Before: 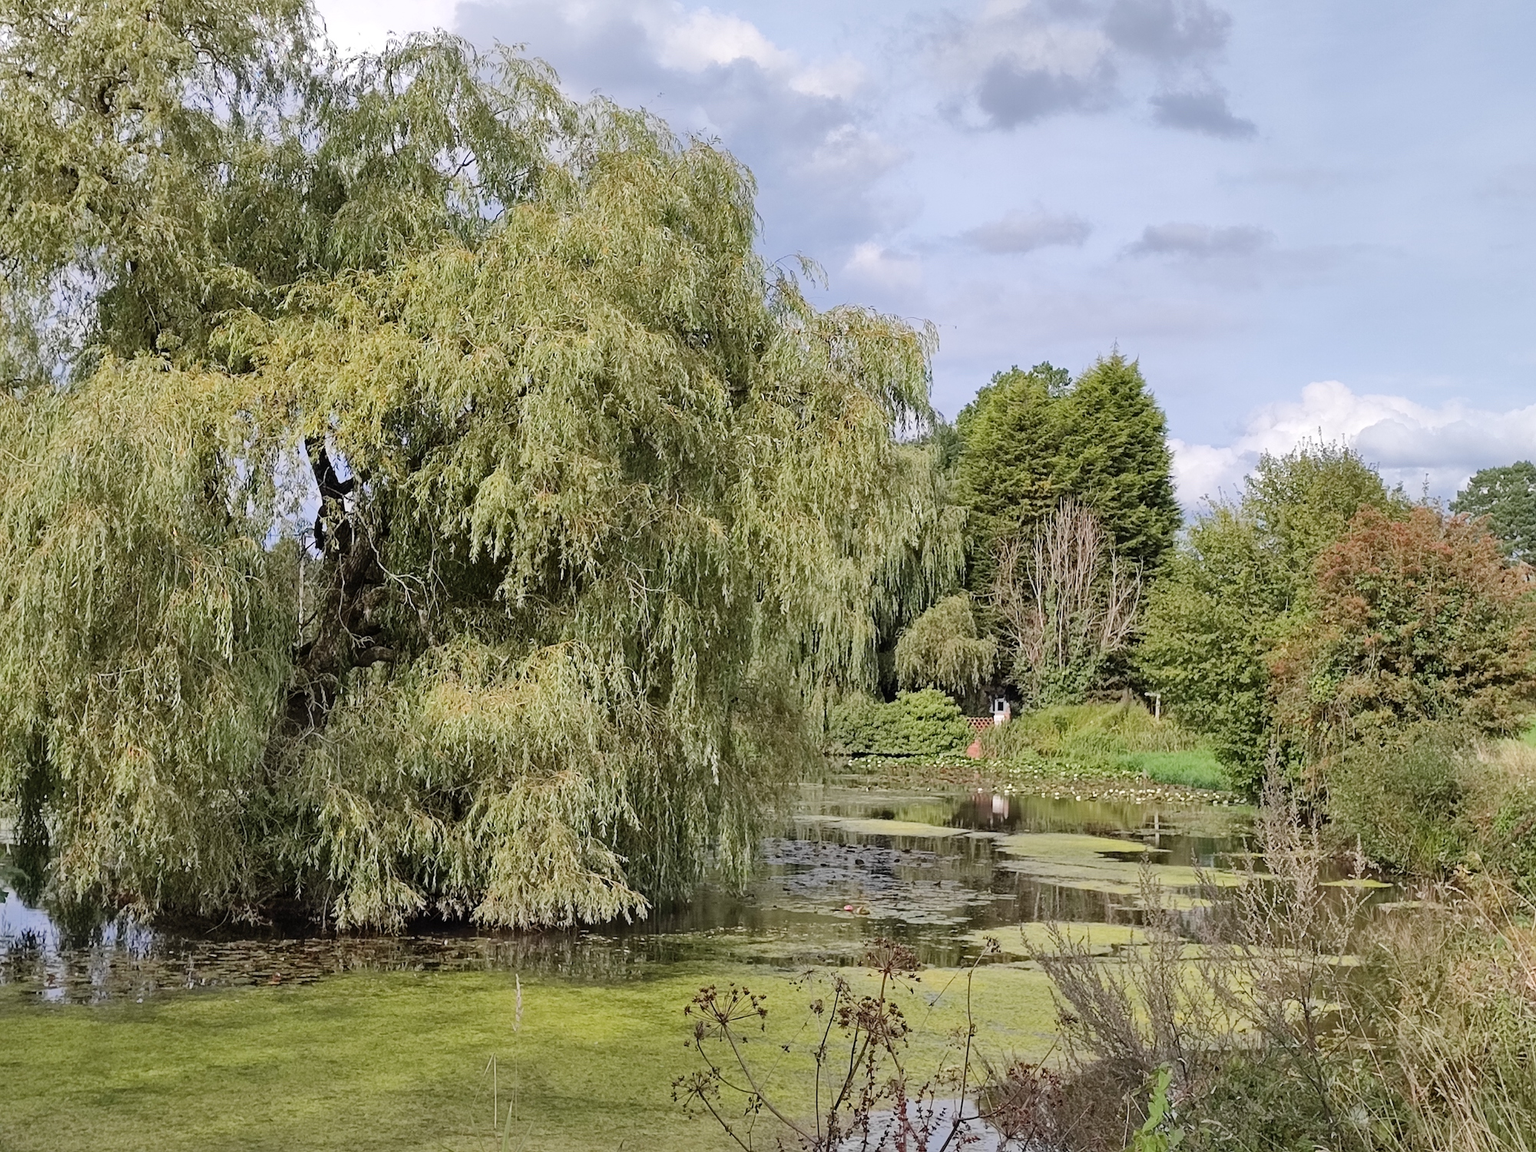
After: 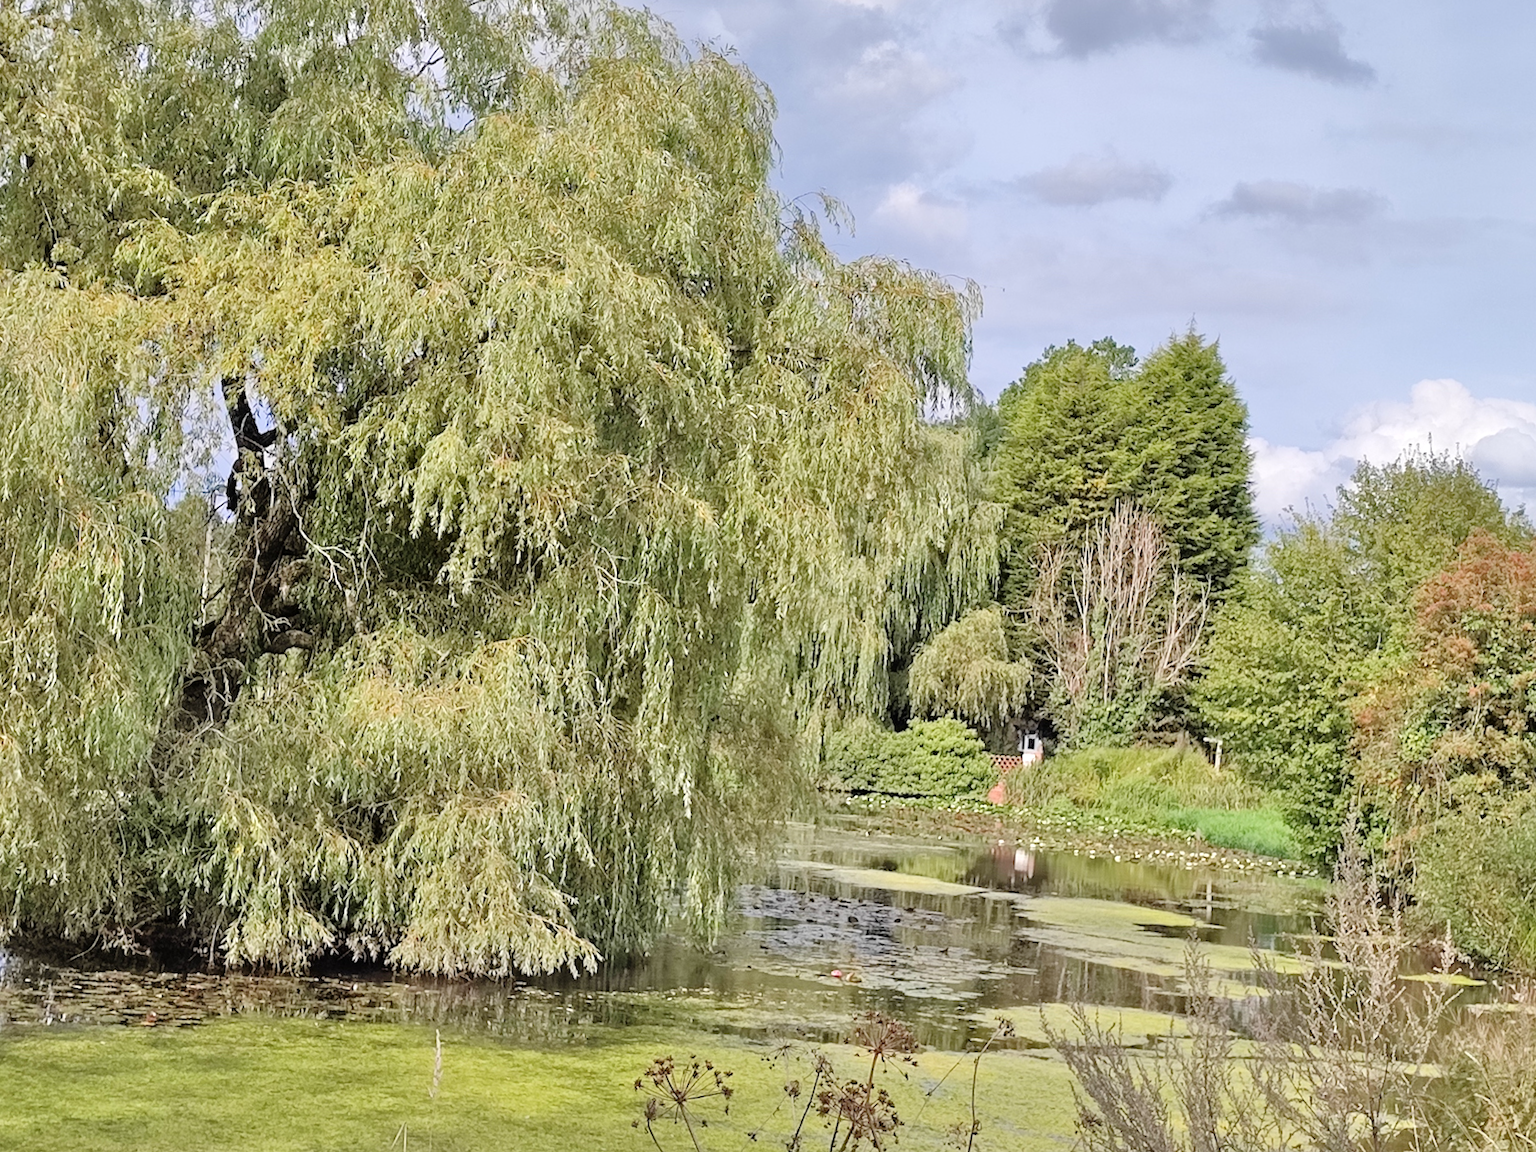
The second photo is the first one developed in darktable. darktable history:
tone equalizer: -7 EV 0.15 EV, -6 EV 0.6 EV, -5 EV 1.15 EV, -4 EV 1.33 EV, -3 EV 1.15 EV, -2 EV 0.6 EV, -1 EV 0.15 EV, mask exposure compensation -0.5 EV
crop and rotate: angle -3.27°, left 5.211%, top 5.211%, right 4.607%, bottom 4.607%
